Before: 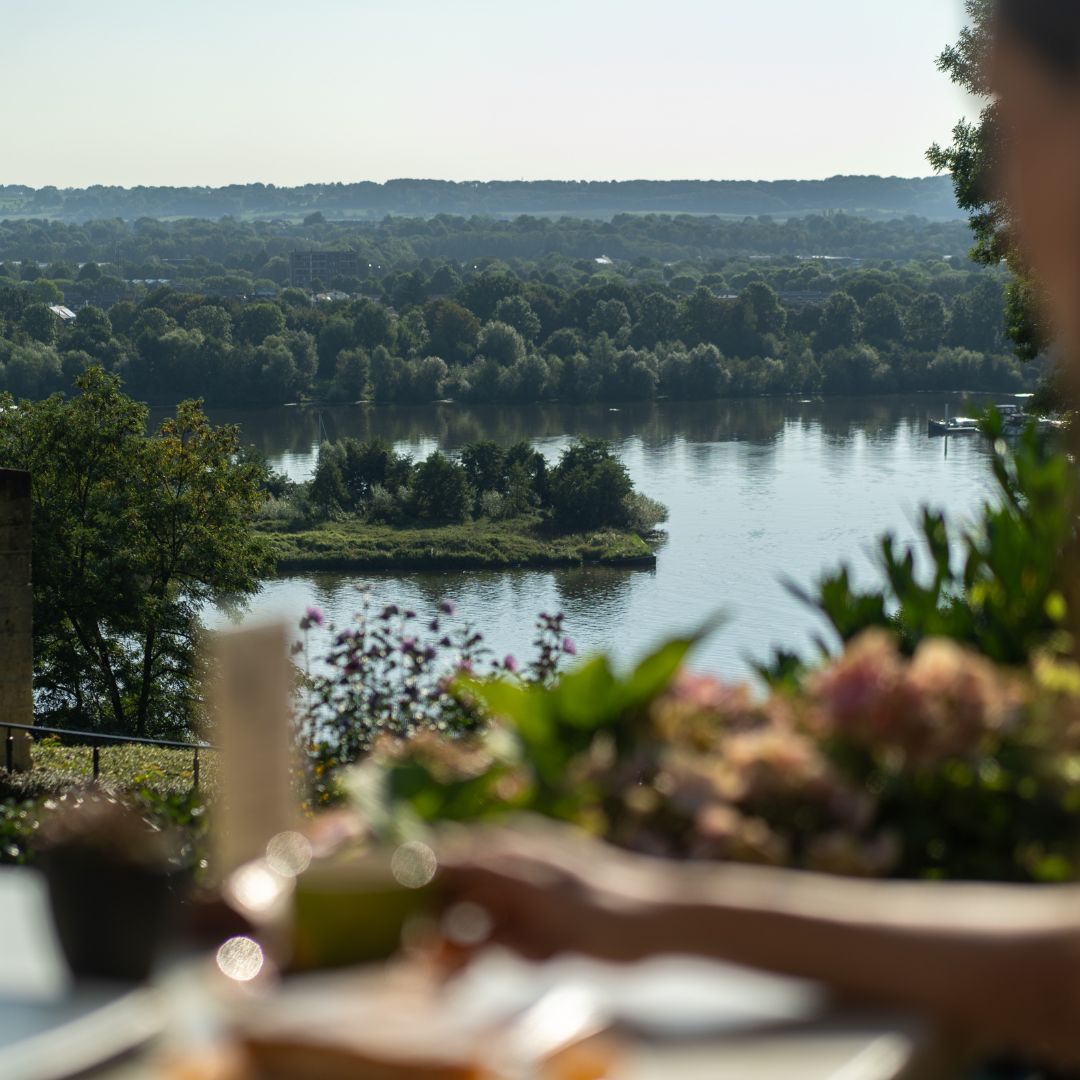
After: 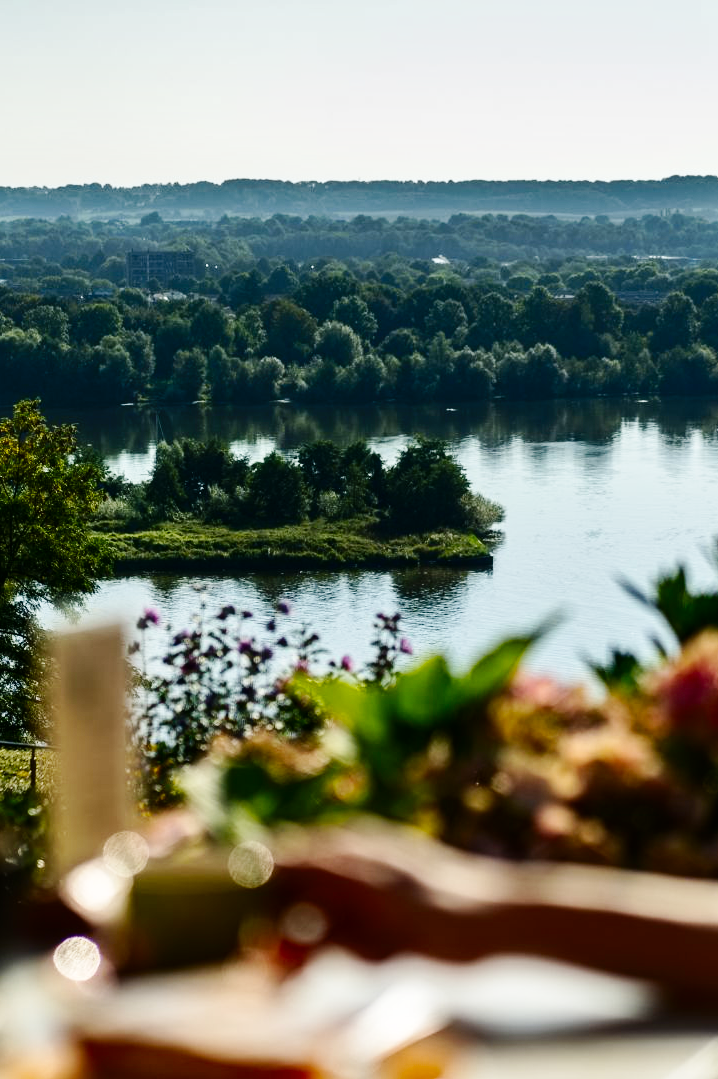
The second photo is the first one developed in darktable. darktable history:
base curve: curves: ch0 [(0, 0) (0.036, 0.025) (0.121, 0.166) (0.206, 0.329) (0.605, 0.79) (1, 1)], preserve colors none
shadows and highlights: radius 107.16, shadows 45.17, highlights -66.3, low approximation 0.01, soften with gaussian
contrast brightness saturation: contrast 0.124, brightness -0.115, saturation 0.198
contrast equalizer: y [[0.5 ×6], [0.5 ×6], [0.5 ×6], [0 ×6], [0, 0, 0, 0.581, 0.011, 0]]
crop and rotate: left 15.165%, right 18.327%
